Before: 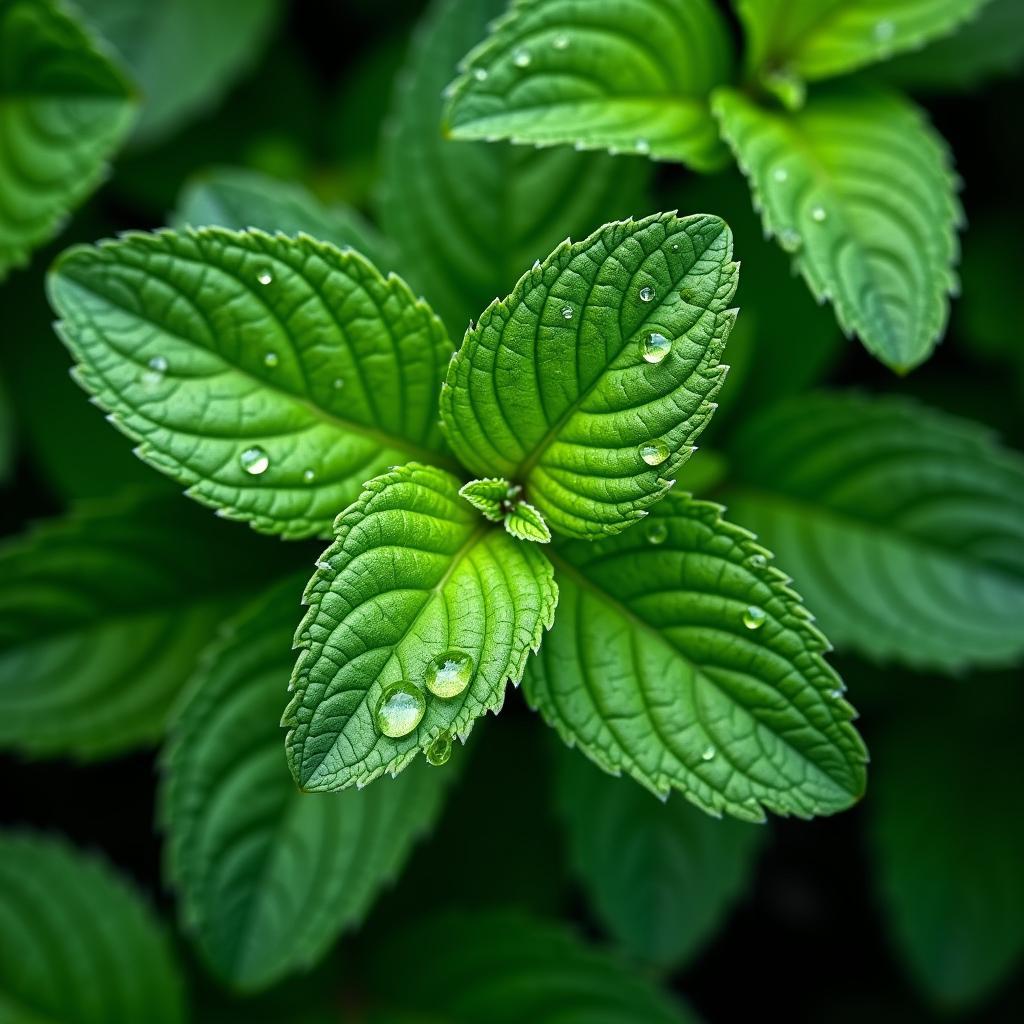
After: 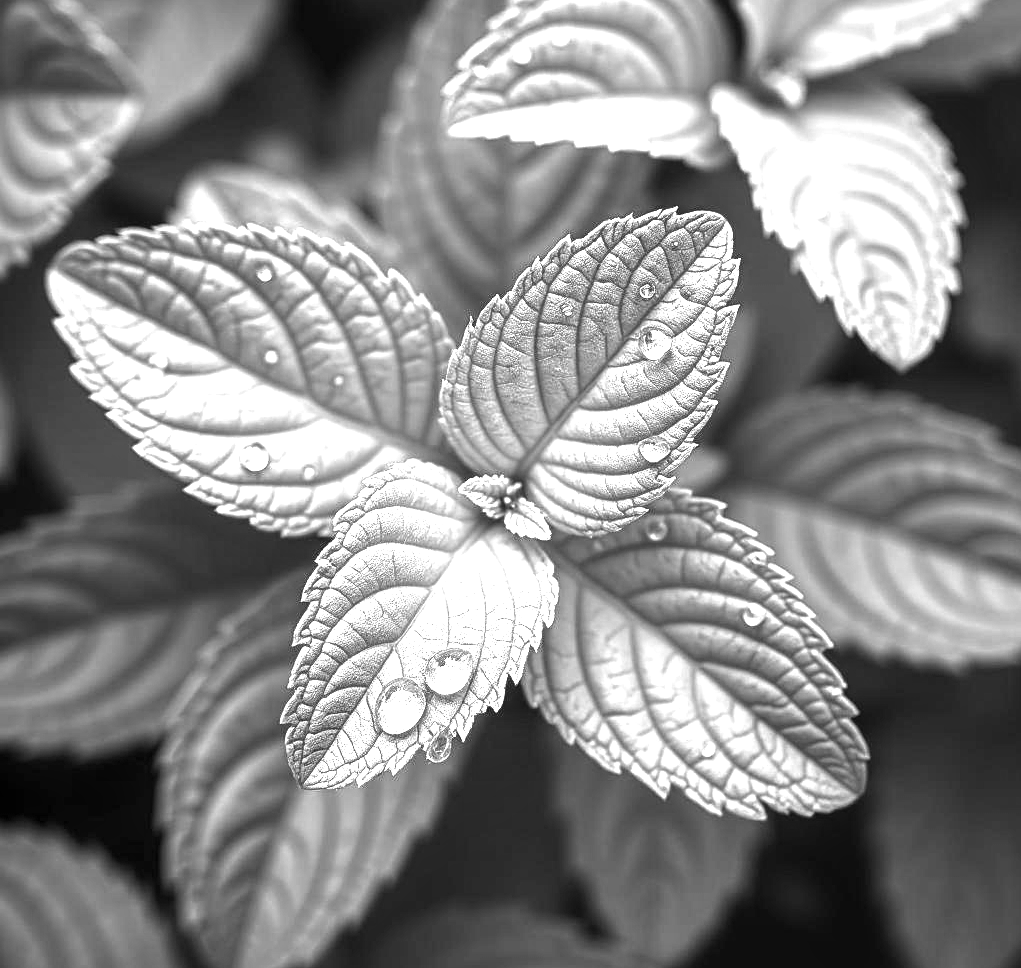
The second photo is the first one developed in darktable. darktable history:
color zones: curves: ch0 [(0, 0.613) (0.01, 0.613) (0.245, 0.448) (0.498, 0.529) (0.642, 0.665) (0.879, 0.777) (0.99, 0.613)]; ch1 [(0, 0) (0.143, 0) (0.286, 0) (0.429, 0) (0.571, 0) (0.714, 0) (0.857, 0)]
contrast equalizer: octaves 7, y [[0.5, 0.488, 0.462, 0.461, 0.491, 0.5], [0.5 ×6], [0.5 ×6], [0 ×6], [0 ×6]]
local contrast: on, module defaults
exposure: black level correction 0, exposure 1.458 EV, compensate exposure bias true, compensate highlight preservation false
crop: top 0.384%, right 0.261%, bottom 5.045%
sharpen: amount 0.21
color balance rgb: highlights gain › chroma 3.017%, highlights gain › hue 76.99°, perceptual saturation grading › global saturation 25.015%, perceptual brilliance grading › global brilliance -5.555%, perceptual brilliance grading › highlights 24.223%, perceptual brilliance grading › mid-tones 7.026%, perceptual brilliance grading › shadows -4.637%, global vibrance 3.754%
